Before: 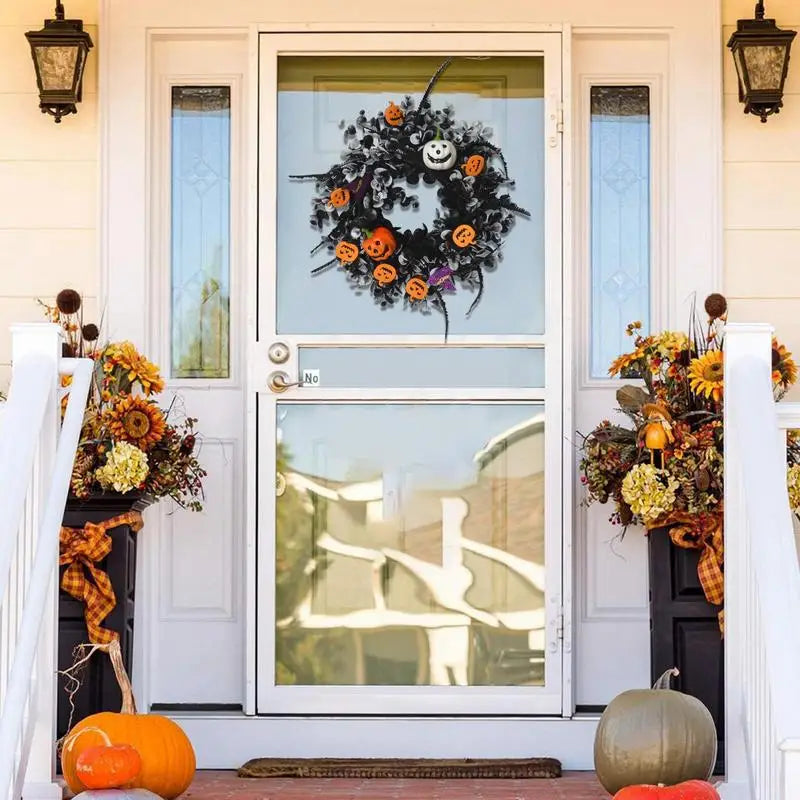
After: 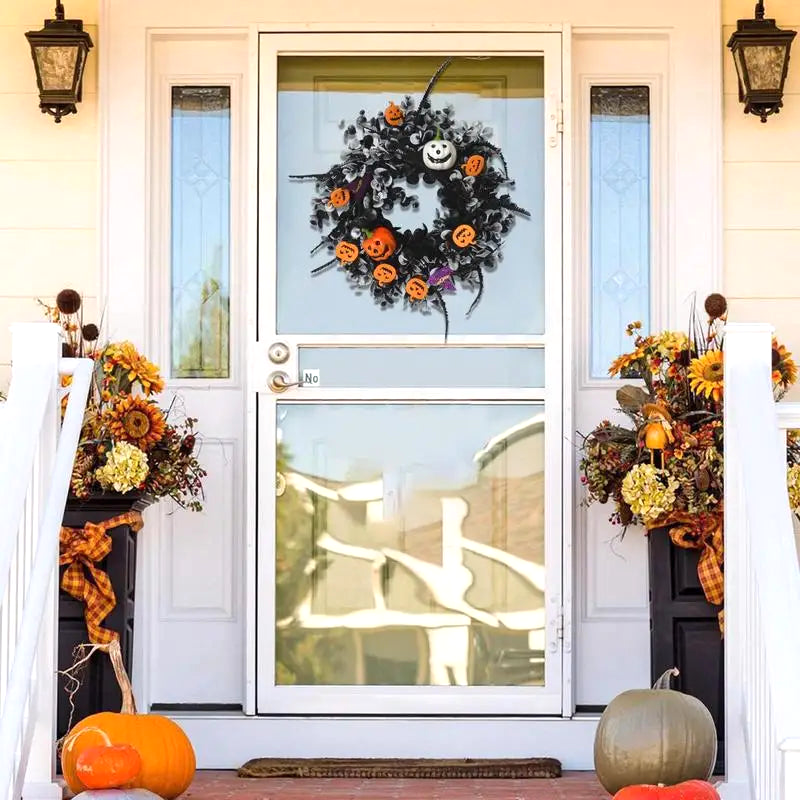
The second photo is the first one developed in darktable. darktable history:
exposure: exposure 0.2 EV, compensate highlight preservation false
tone equalizer: -8 EV -0.55 EV
